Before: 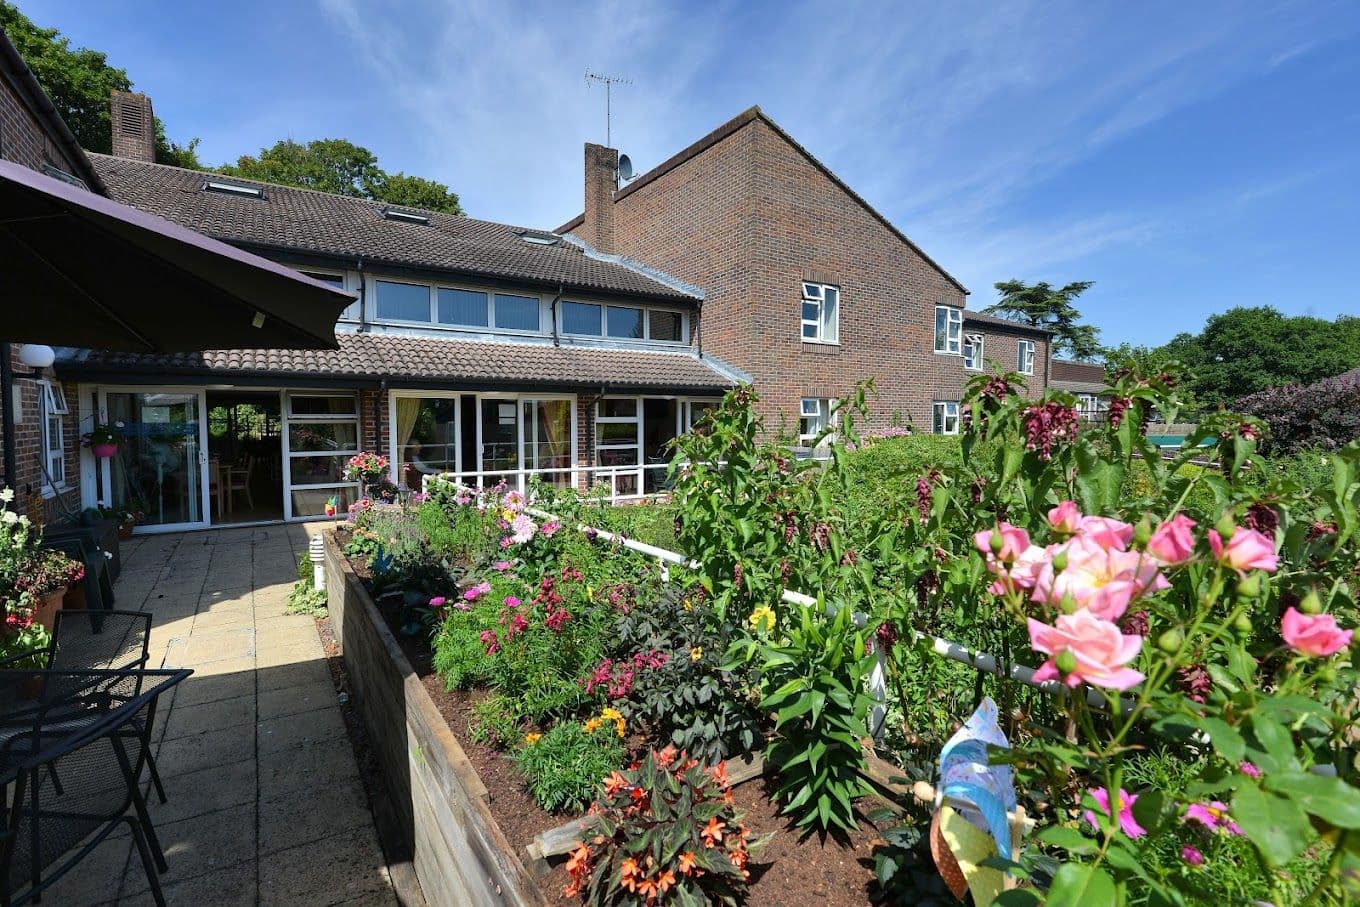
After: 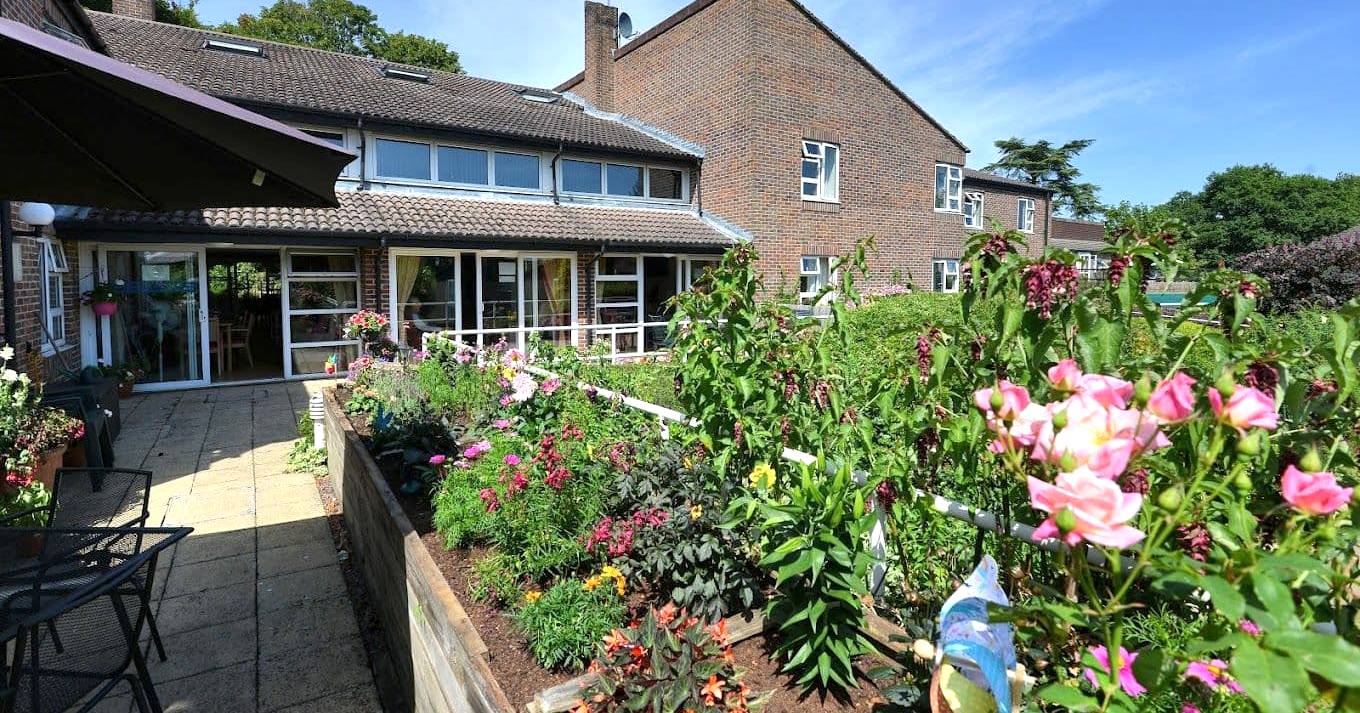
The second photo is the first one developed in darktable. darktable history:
exposure: exposure 0.404 EV, compensate highlight preservation false
local contrast: highlights 100%, shadows 98%, detail 119%, midtone range 0.2
crop and rotate: top 15.752%, bottom 5.542%
